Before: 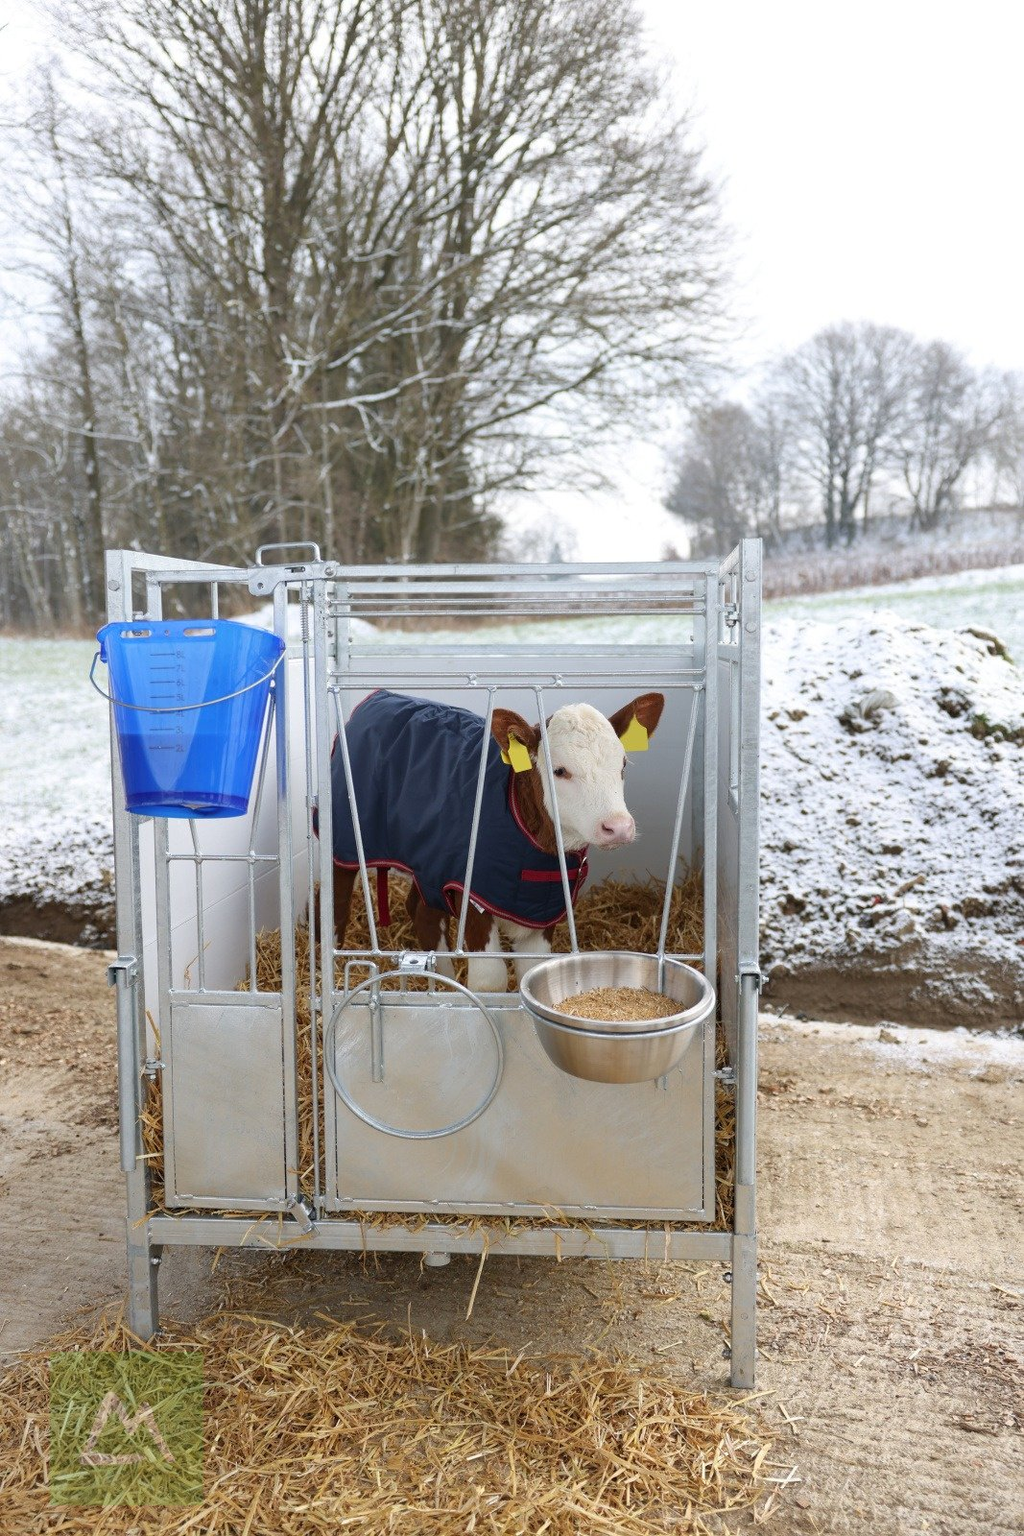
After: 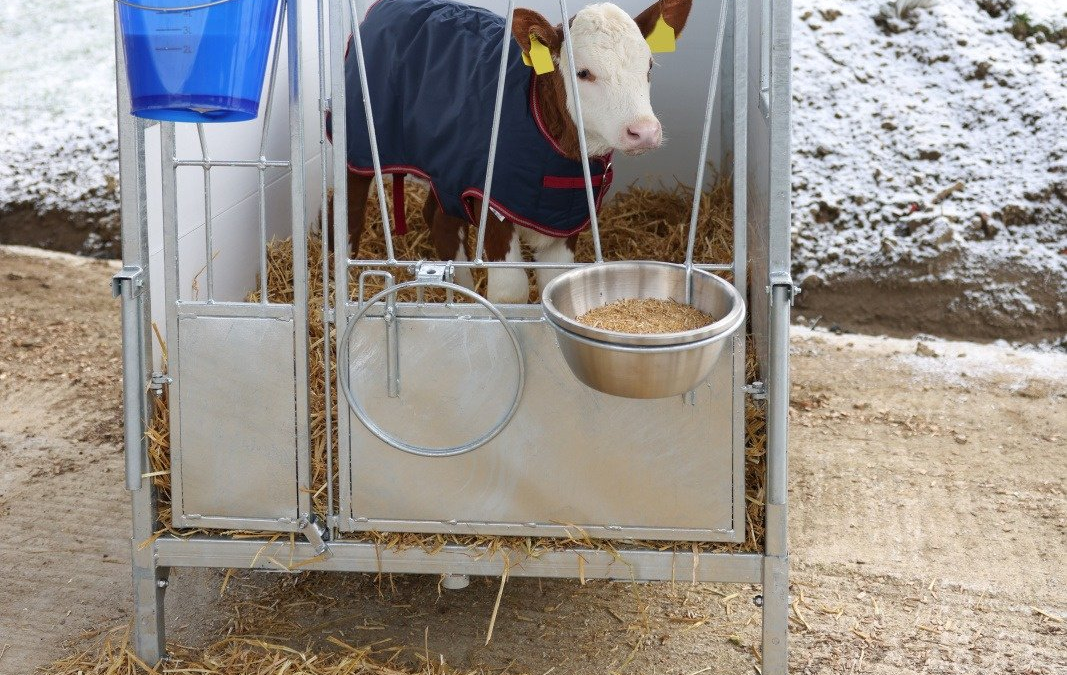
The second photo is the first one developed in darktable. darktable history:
crop: top 45.685%, bottom 12.118%
exposure: exposure 0.014 EV, compensate exposure bias true, compensate highlight preservation false
